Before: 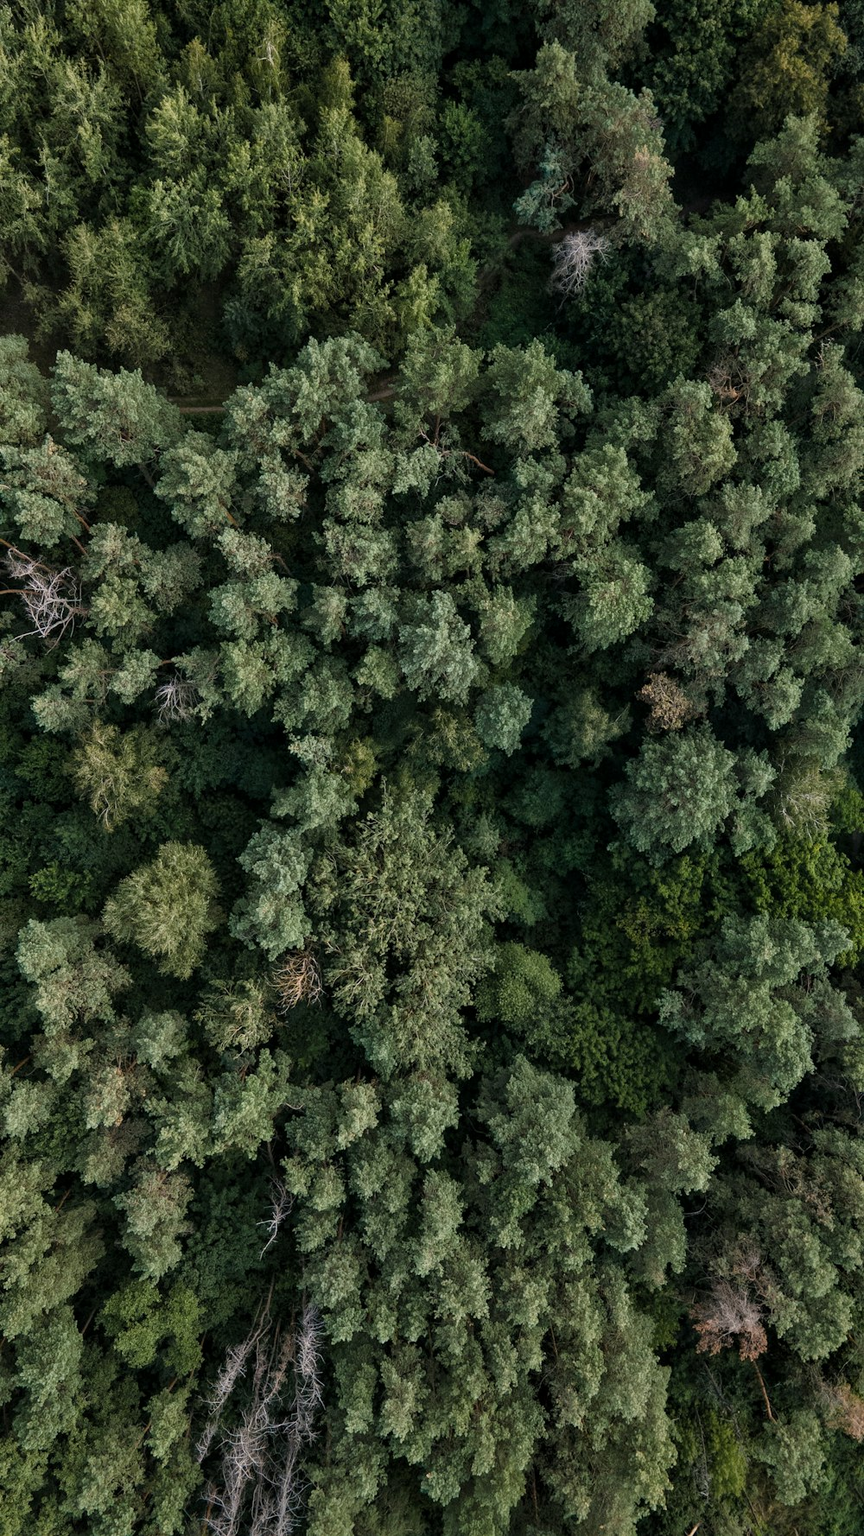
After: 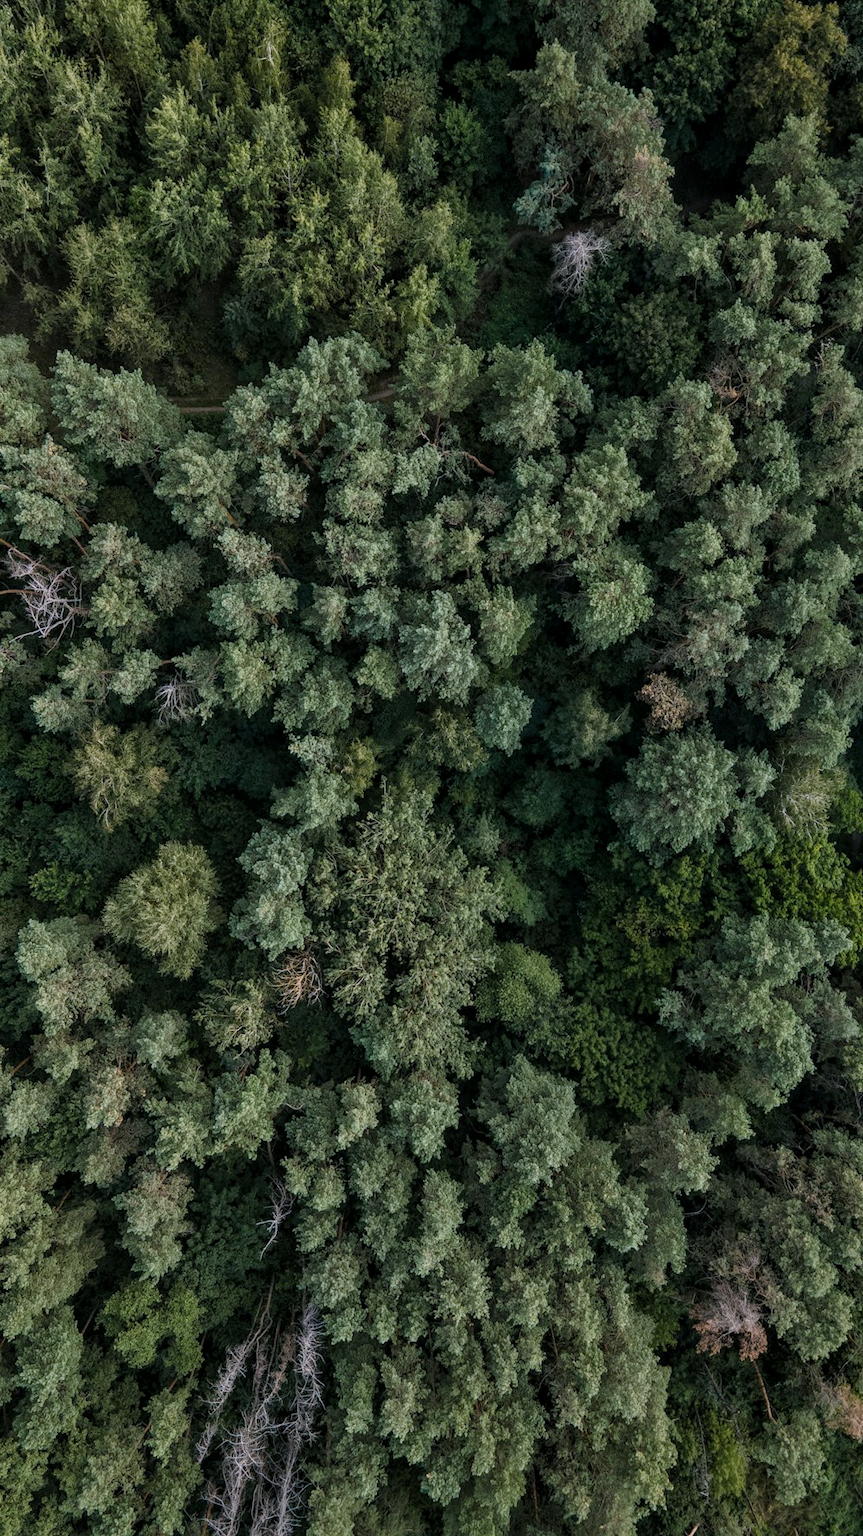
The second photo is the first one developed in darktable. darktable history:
local contrast: detail 110%
white balance: red 0.984, blue 1.059
